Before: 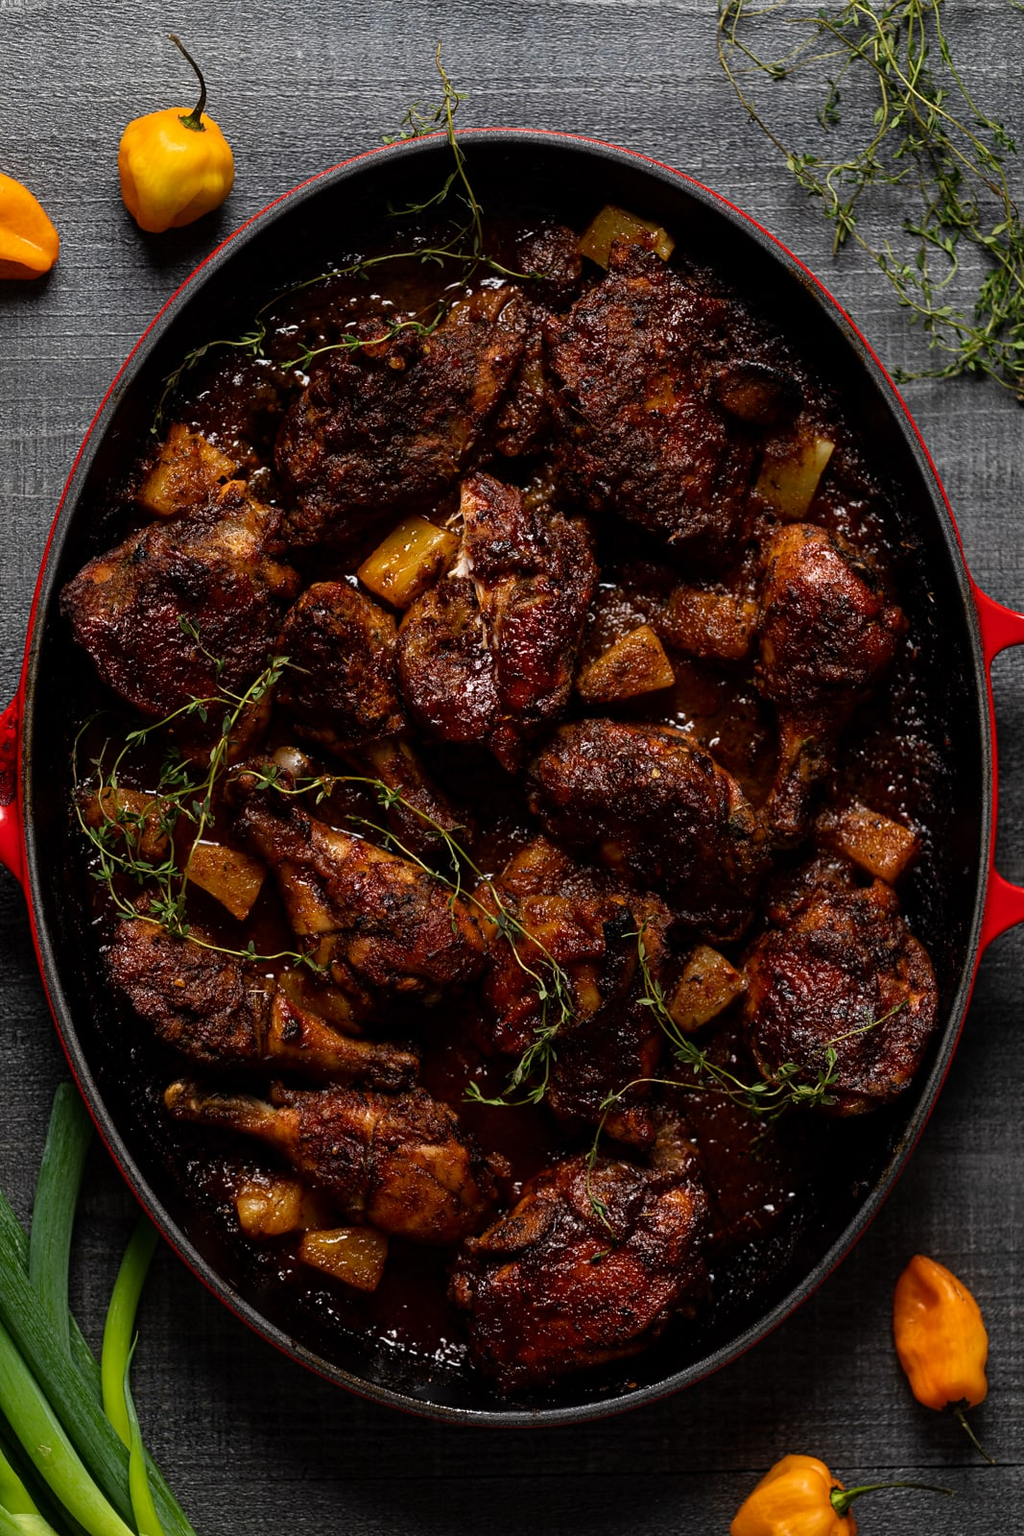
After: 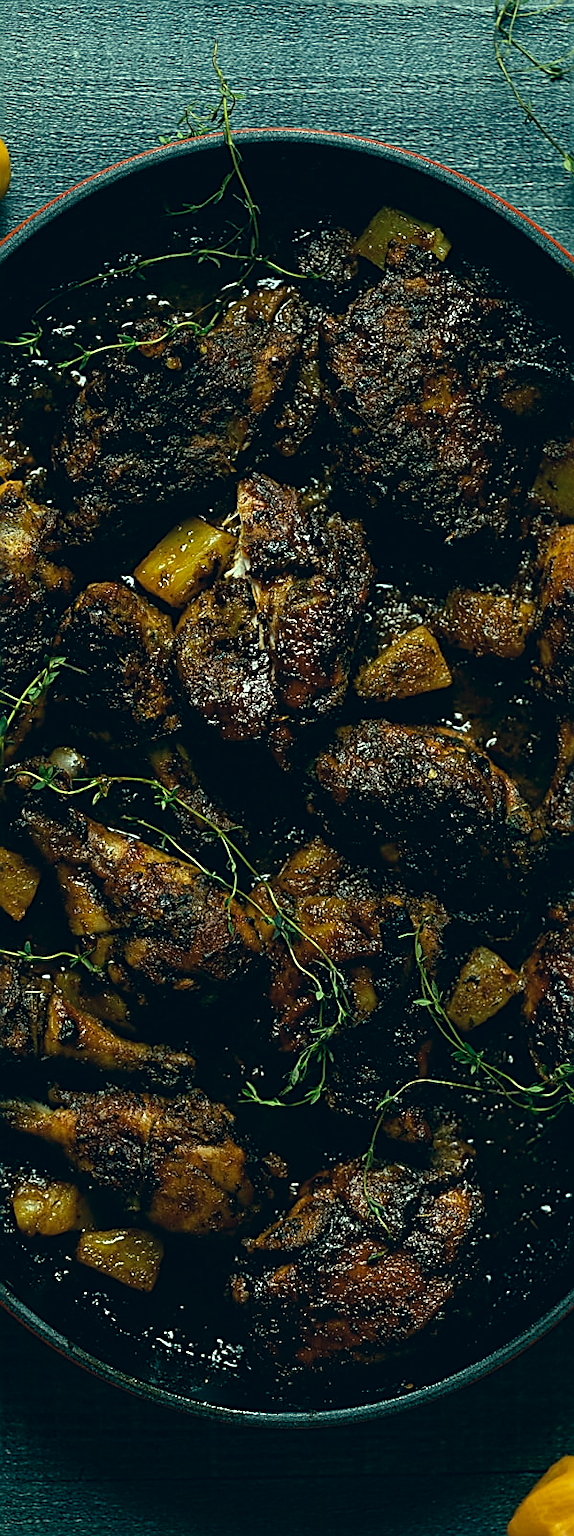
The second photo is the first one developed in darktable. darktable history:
crop: left 21.875%, right 22.043%, bottom 0.003%
sharpen: amount 0.74
color correction: highlights a* -19.72, highlights b* 9.8, shadows a* -20.14, shadows b* -11.38
